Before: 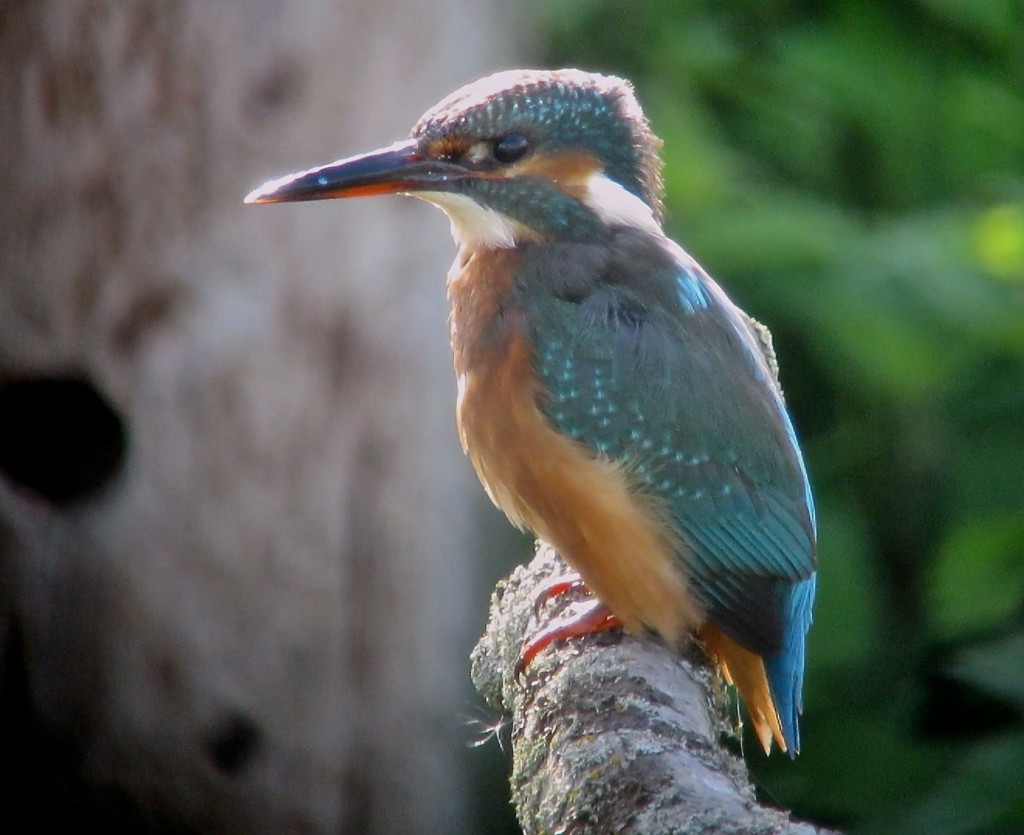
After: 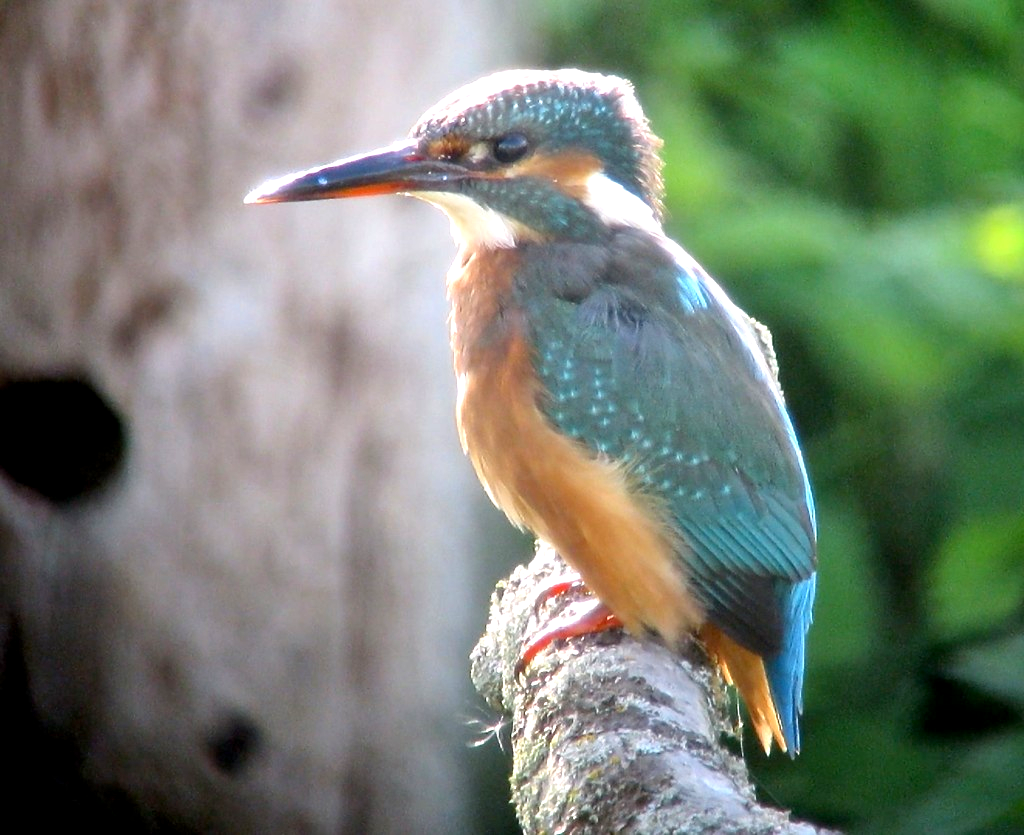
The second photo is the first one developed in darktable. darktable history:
exposure: black level correction 0.001, exposure 1.036 EV, compensate exposure bias true, compensate highlight preservation false
base curve: preserve colors none
